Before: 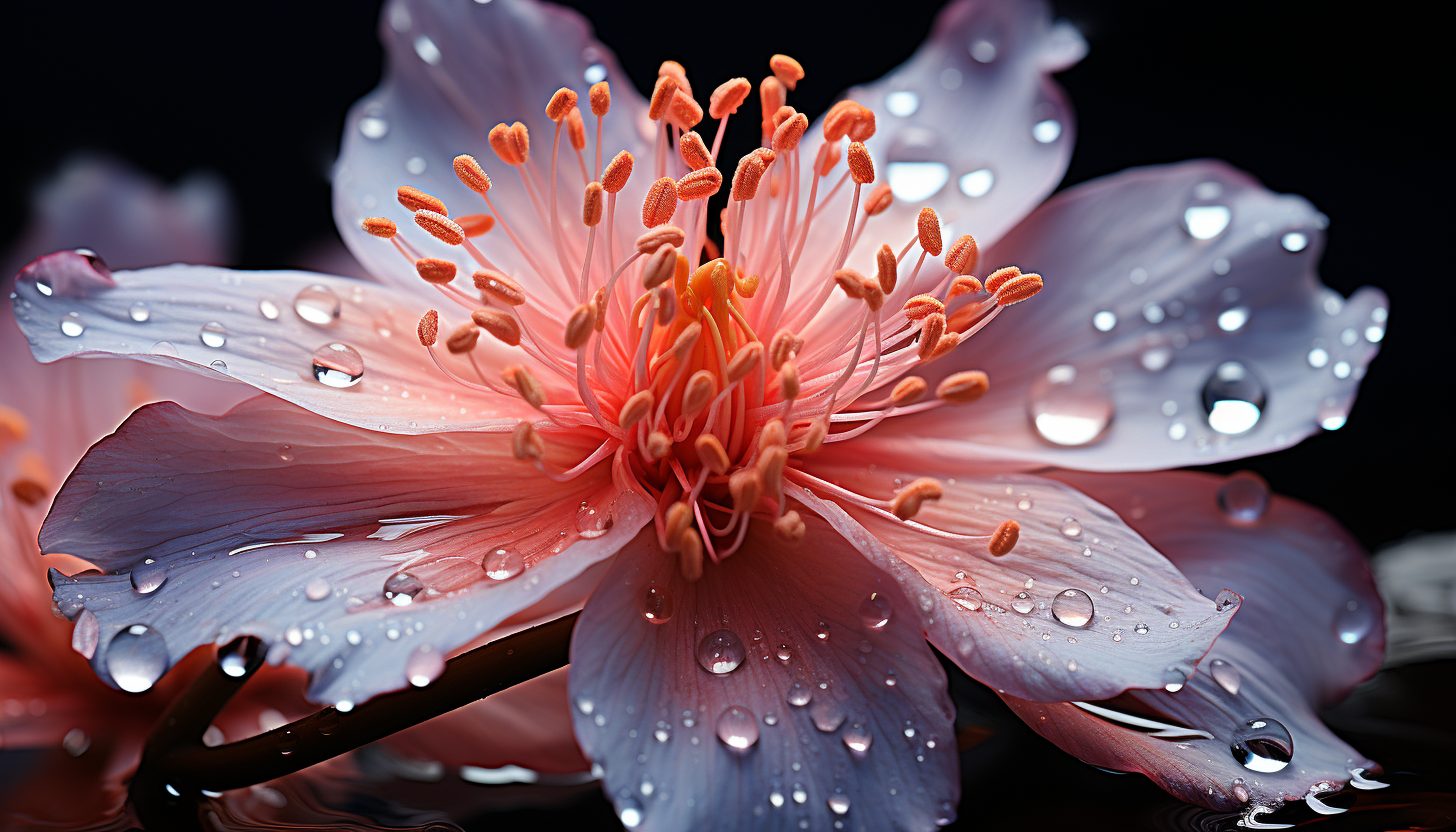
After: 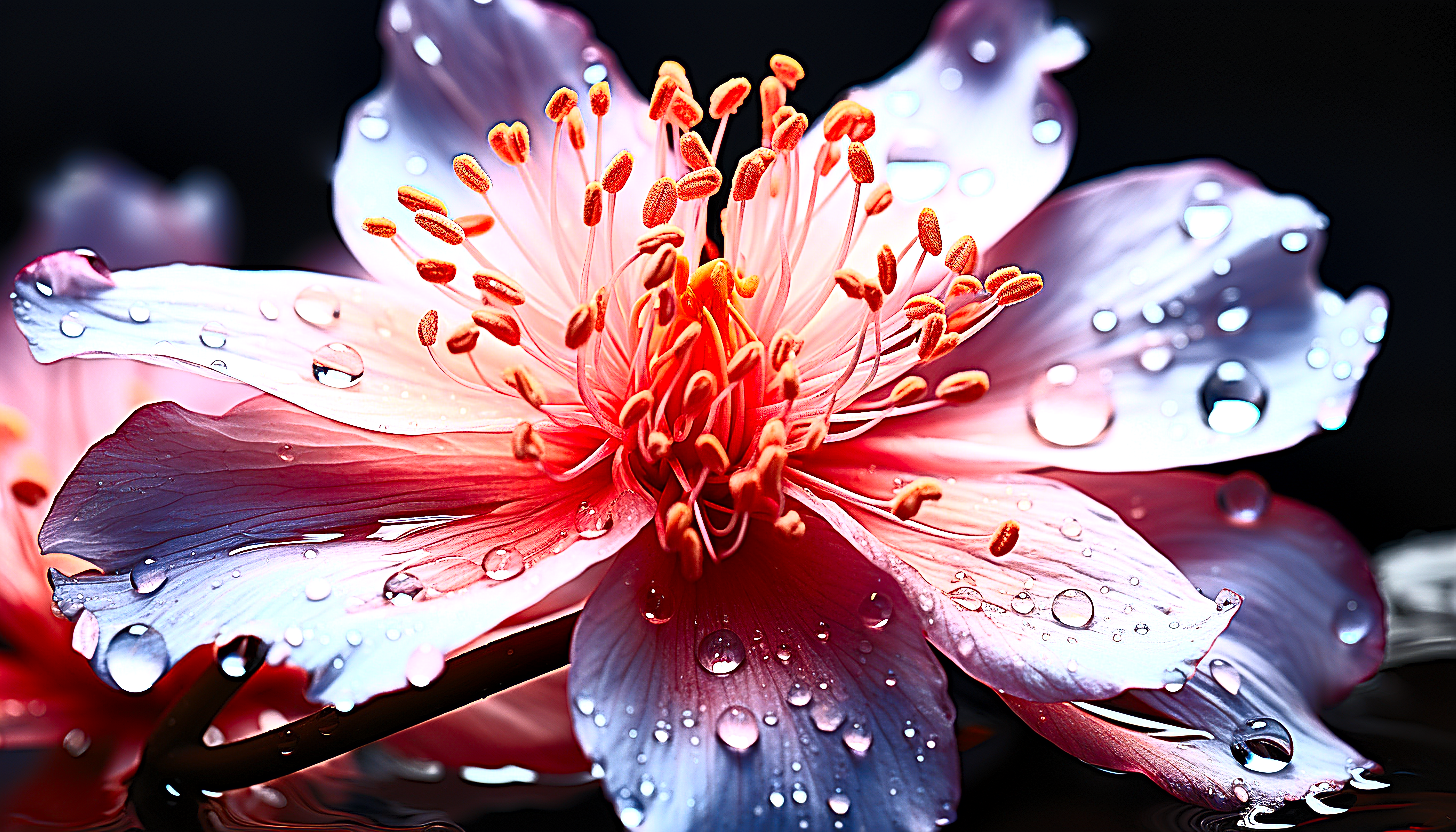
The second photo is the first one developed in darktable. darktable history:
local contrast: mode bilateral grid, contrast 25, coarseness 60, detail 152%, midtone range 0.2
contrast brightness saturation: contrast 0.813, brightness 0.581, saturation 0.58
sharpen: amount 0.994
